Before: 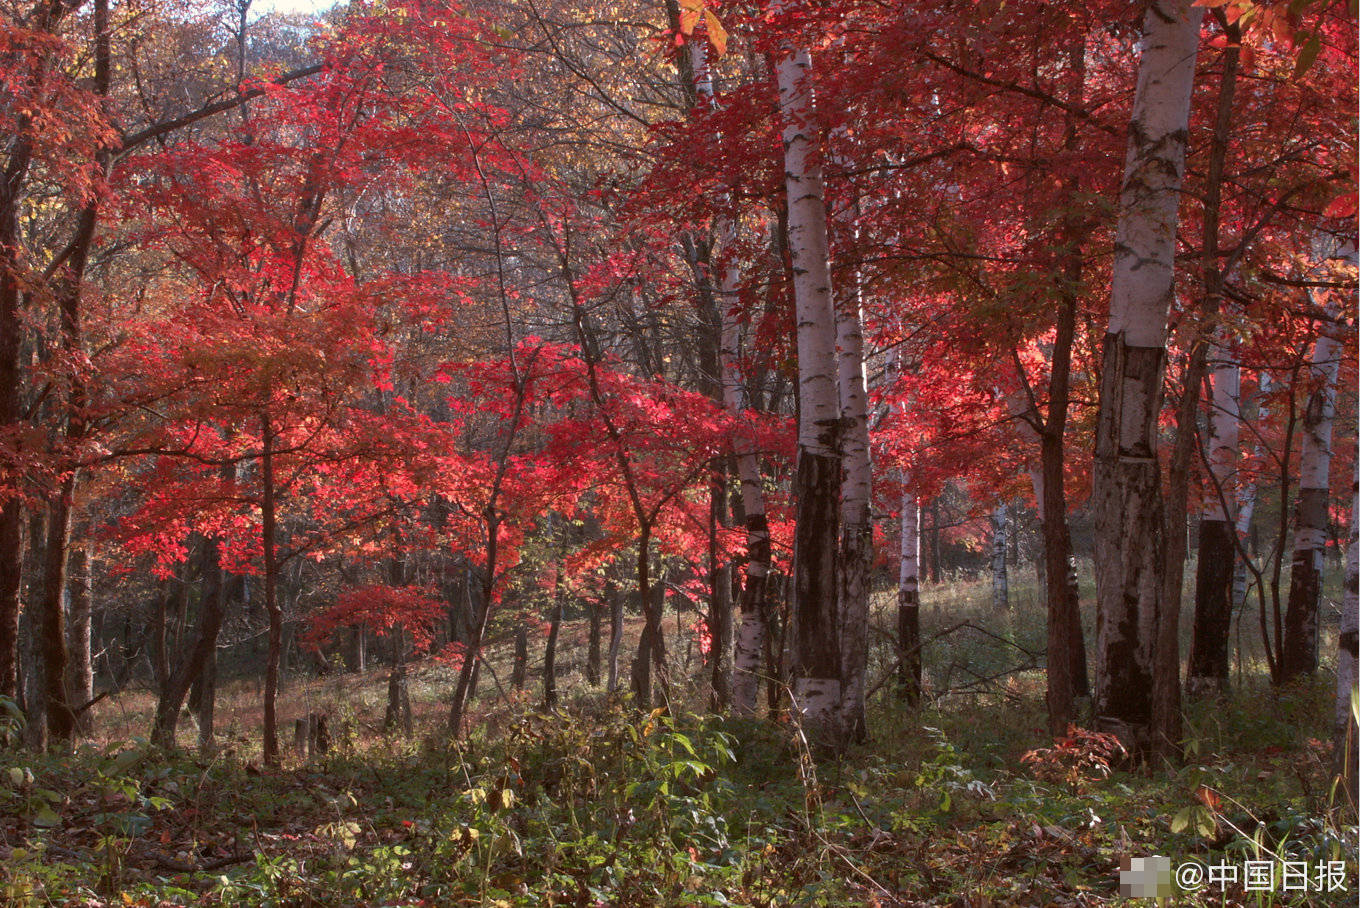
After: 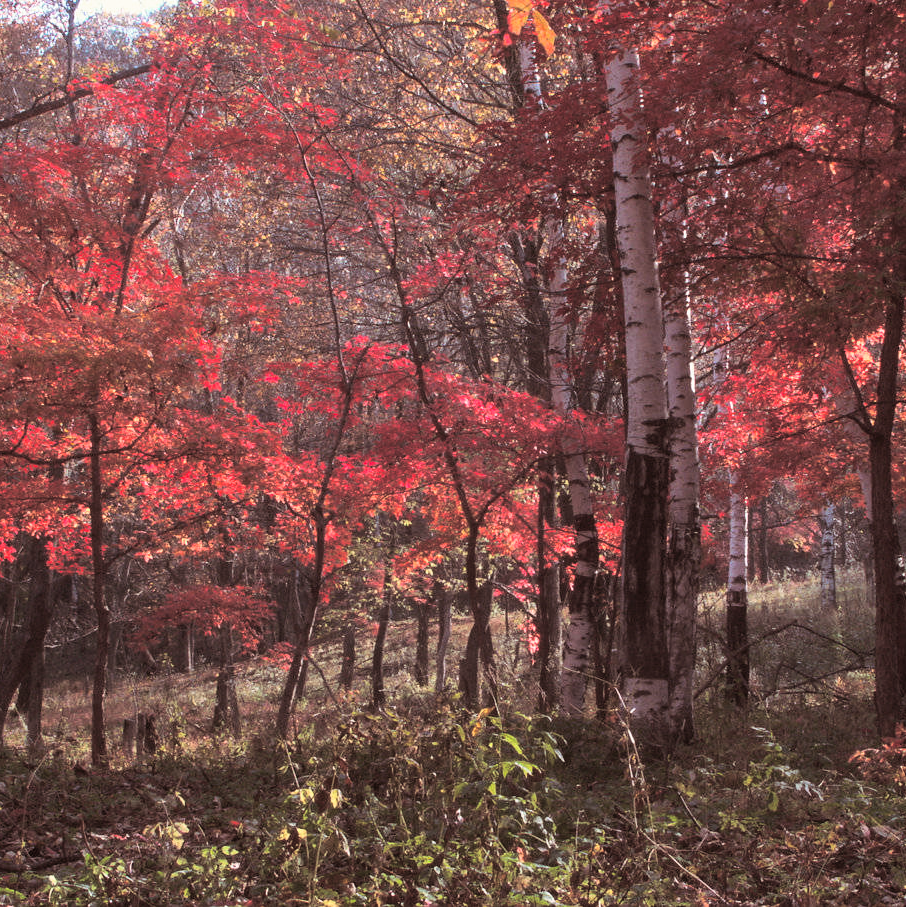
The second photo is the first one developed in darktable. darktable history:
contrast brightness saturation: contrast 0.2, brightness 0.15, saturation 0.14
split-toning: shadows › saturation 0.24, highlights › hue 54°, highlights › saturation 0.24
crop and rotate: left 12.673%, right 20.66%
